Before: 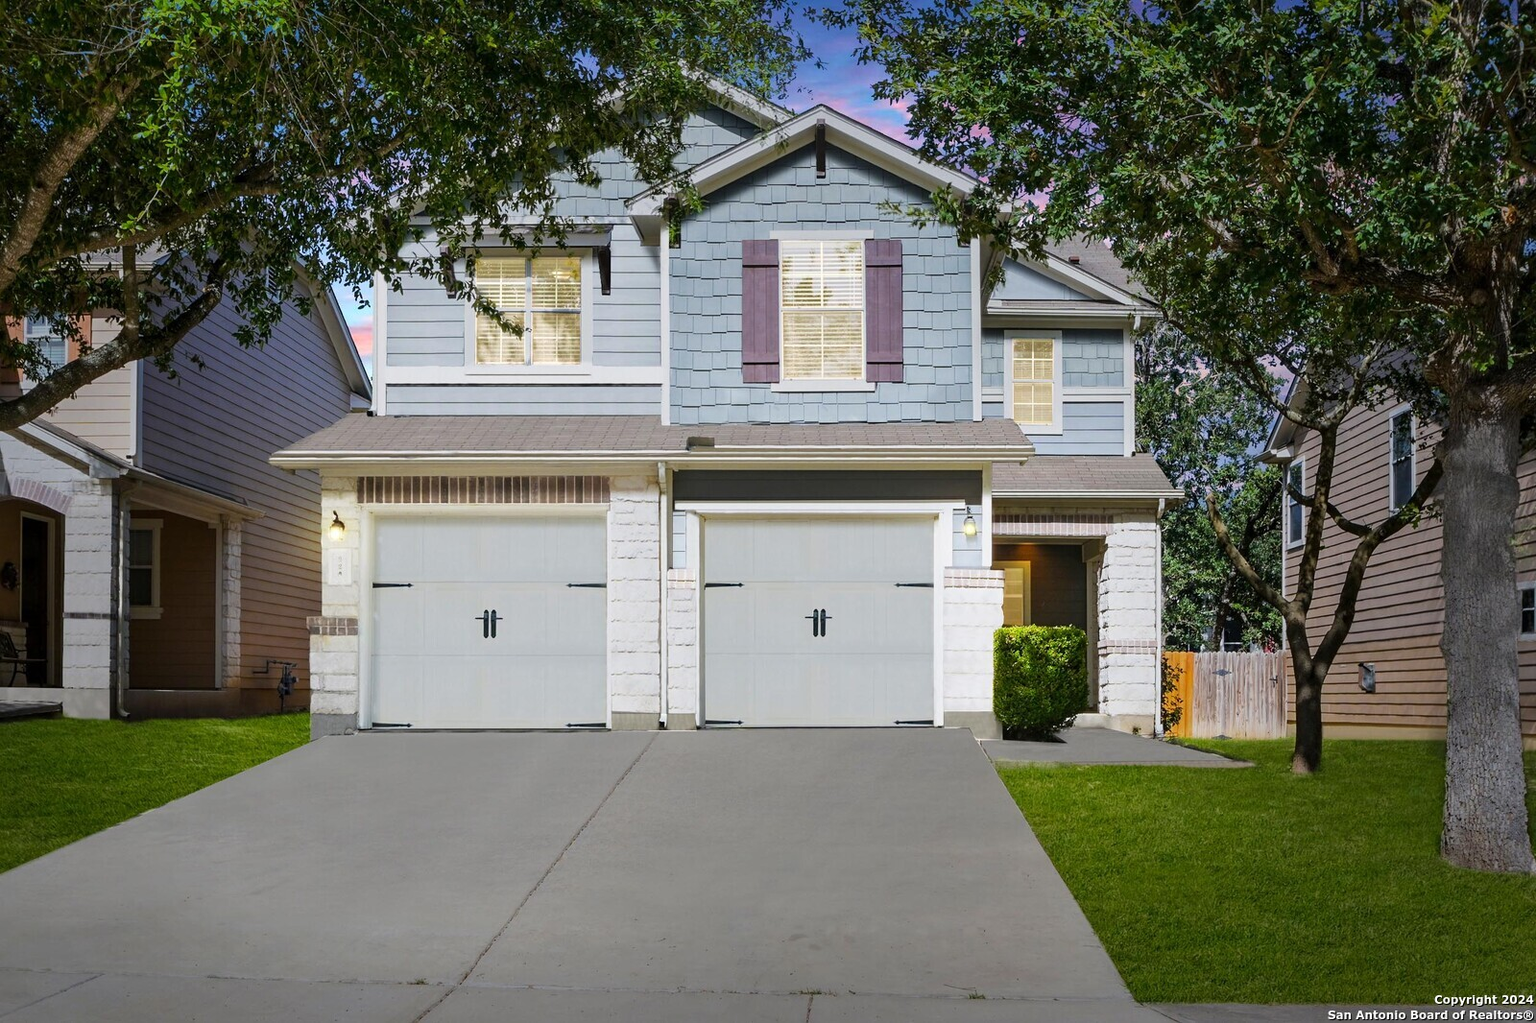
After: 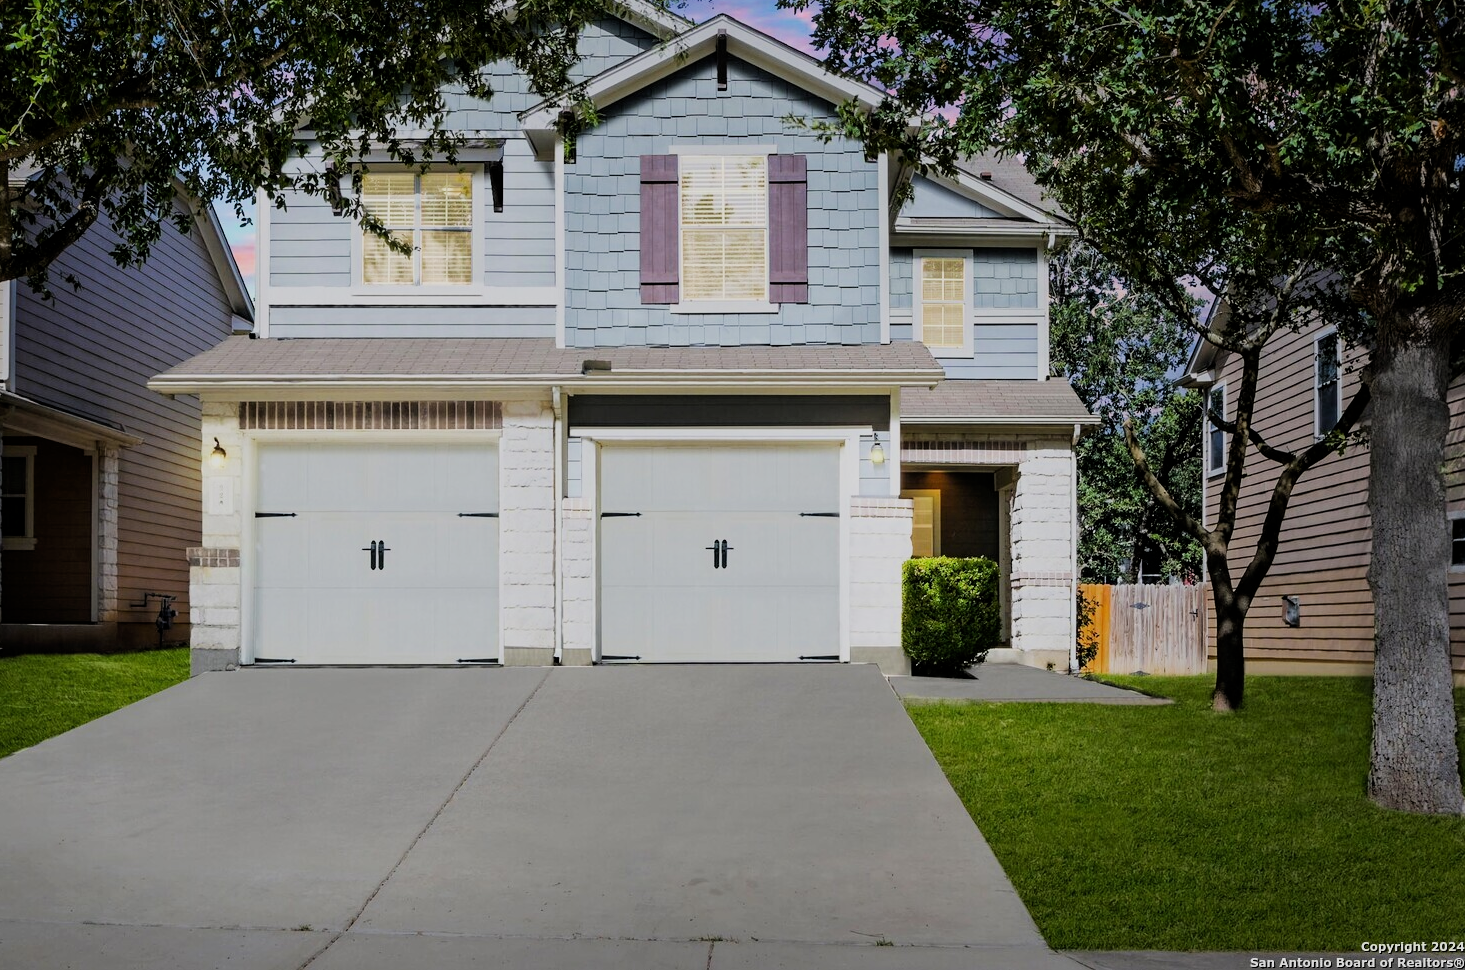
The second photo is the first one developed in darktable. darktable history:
crop and rotate: left 8.387%, top 8.962%
filmic rgb: middle gray luminance 29.15%, black relative exposure -10.32 EV, white relative exposure 5.47 EV, target black luminance 0%, hardness 3.93, latitude 1.47%, contrast 1.129, highlights saturation mix 5.61%, shadows ↔ highlights balance 15.79%, iterations of high-quality reconstruction 0
